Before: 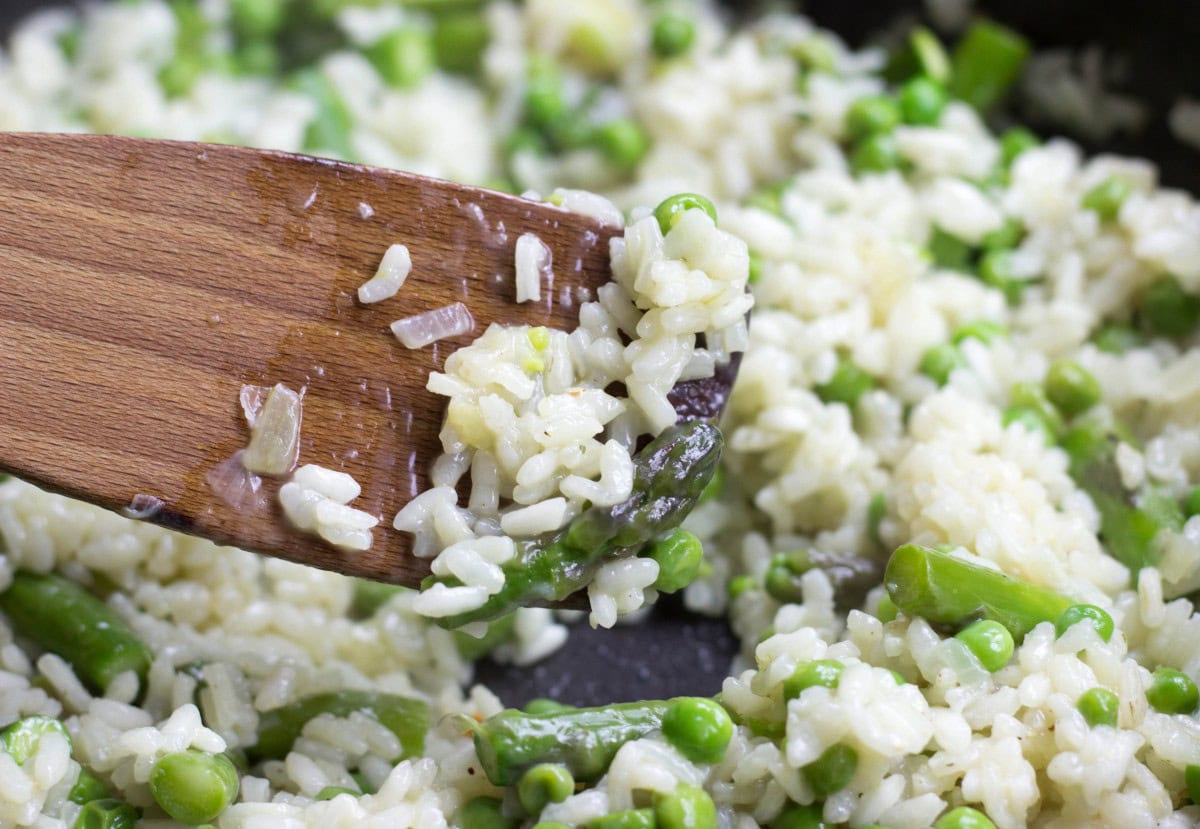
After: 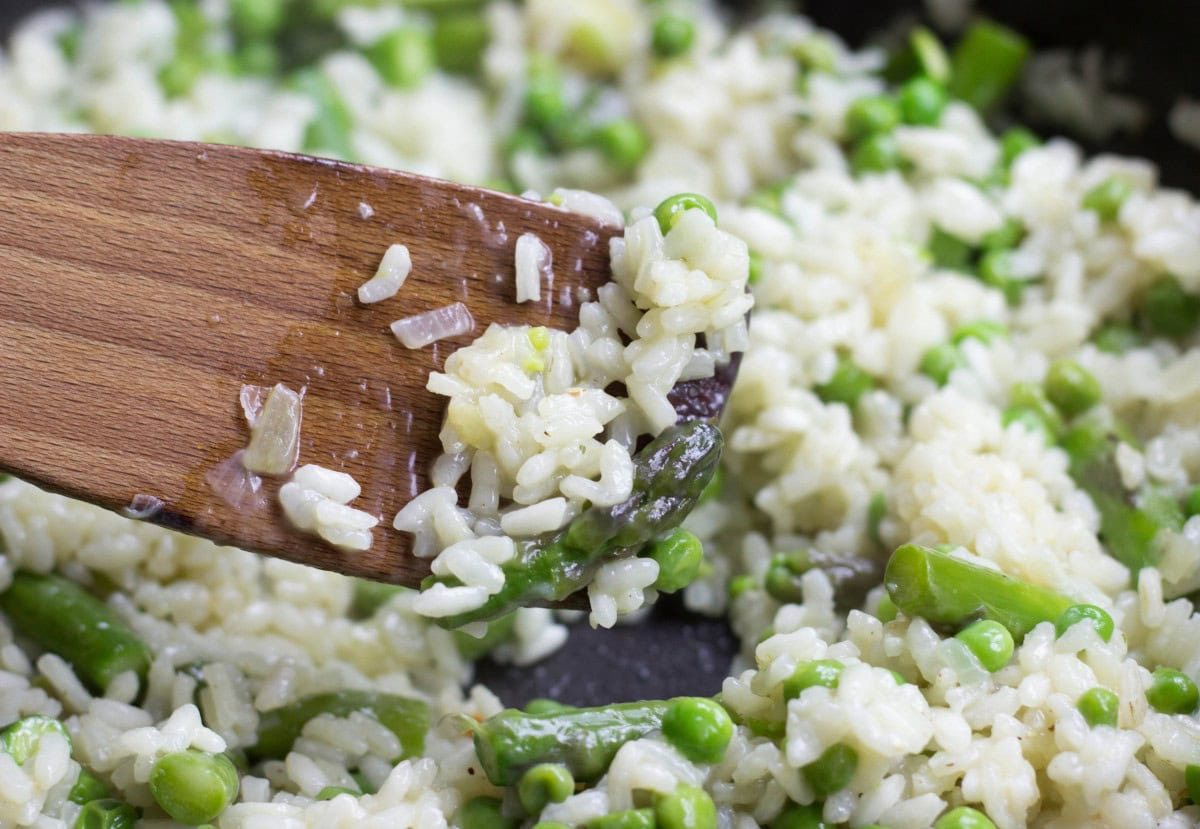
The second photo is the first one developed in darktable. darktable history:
exposure: exposure -0.068 EV, compensate highlight preservation false
